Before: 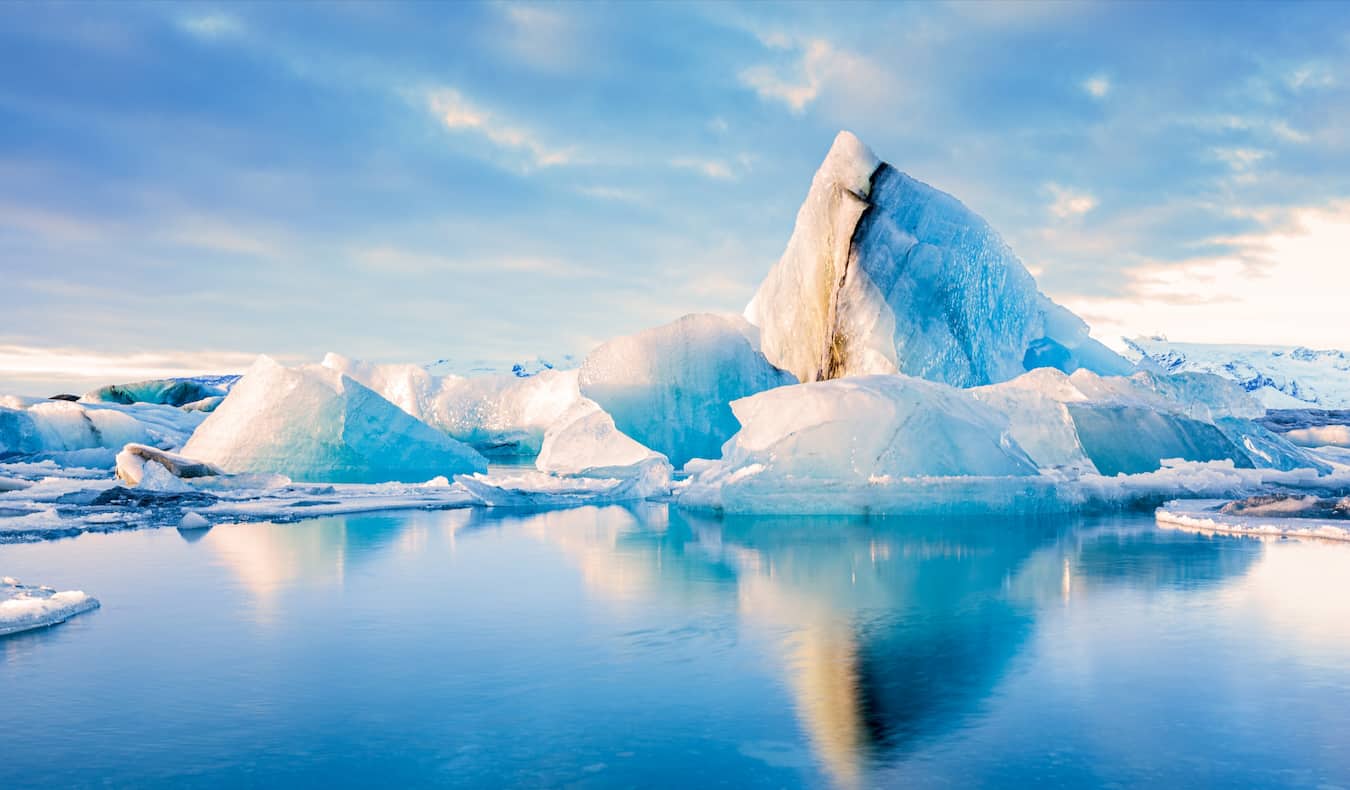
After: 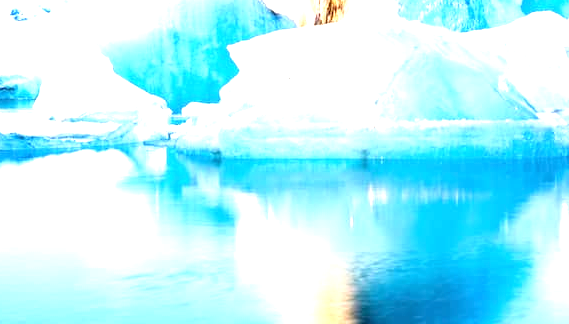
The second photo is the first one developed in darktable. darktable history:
crop: left 37.221%, top 45.169%, right 20.63%, bottom 13.777%
exposure: black level correction 0, exposure 1.388 EV, compensate exposure bias true, compensate highlight preservation false
